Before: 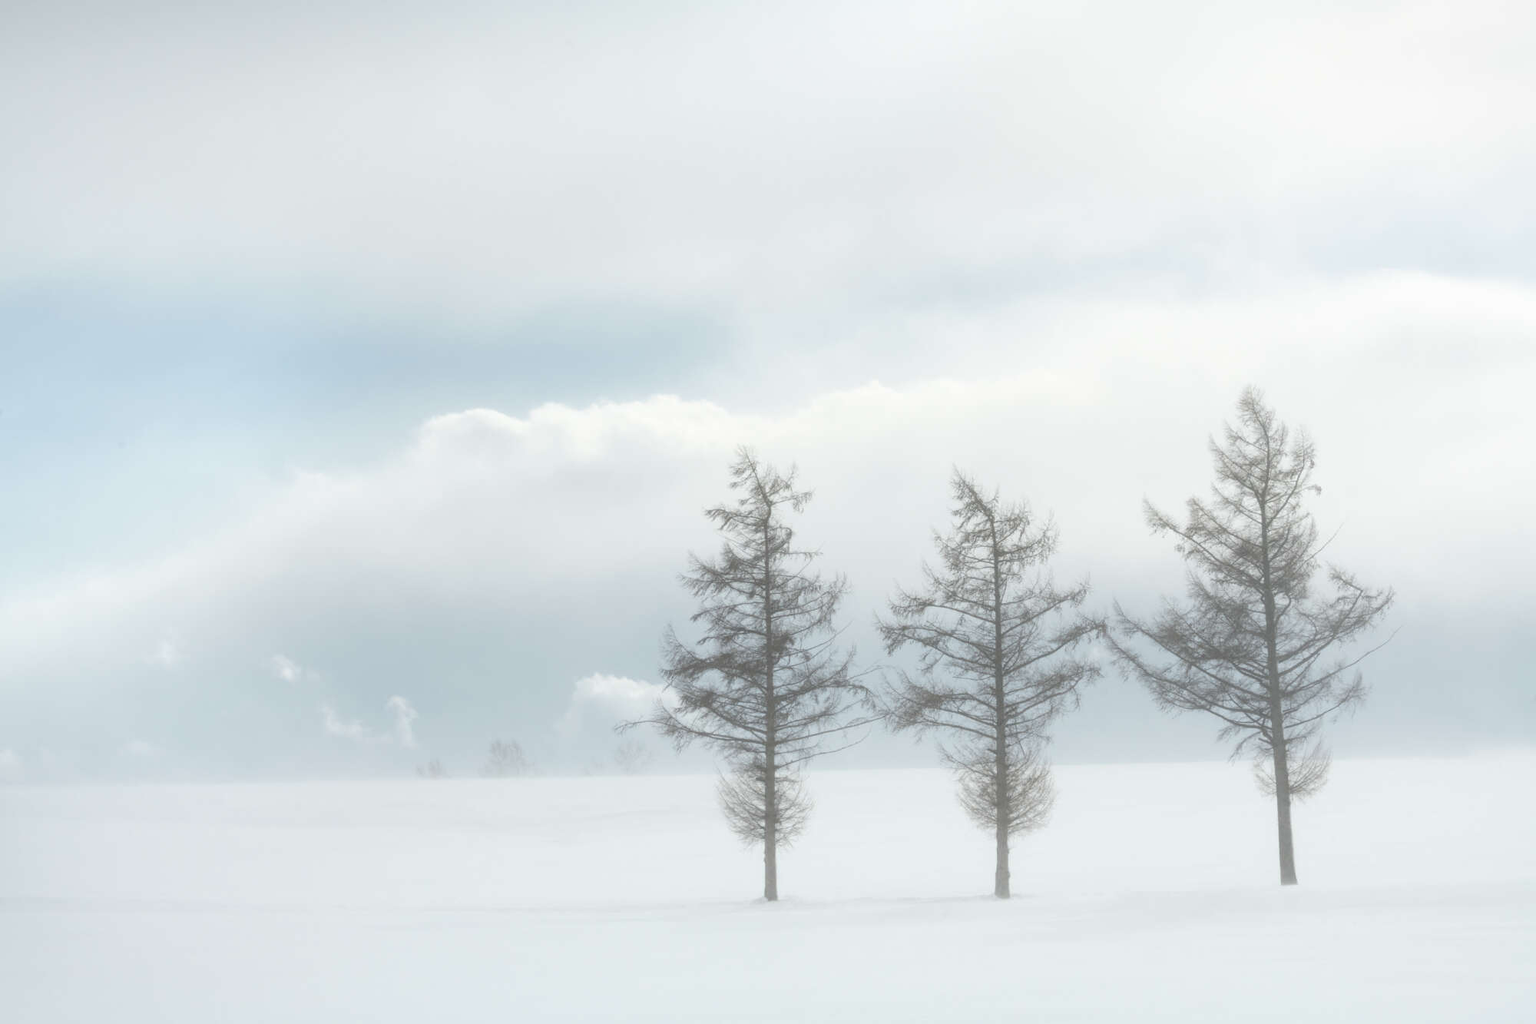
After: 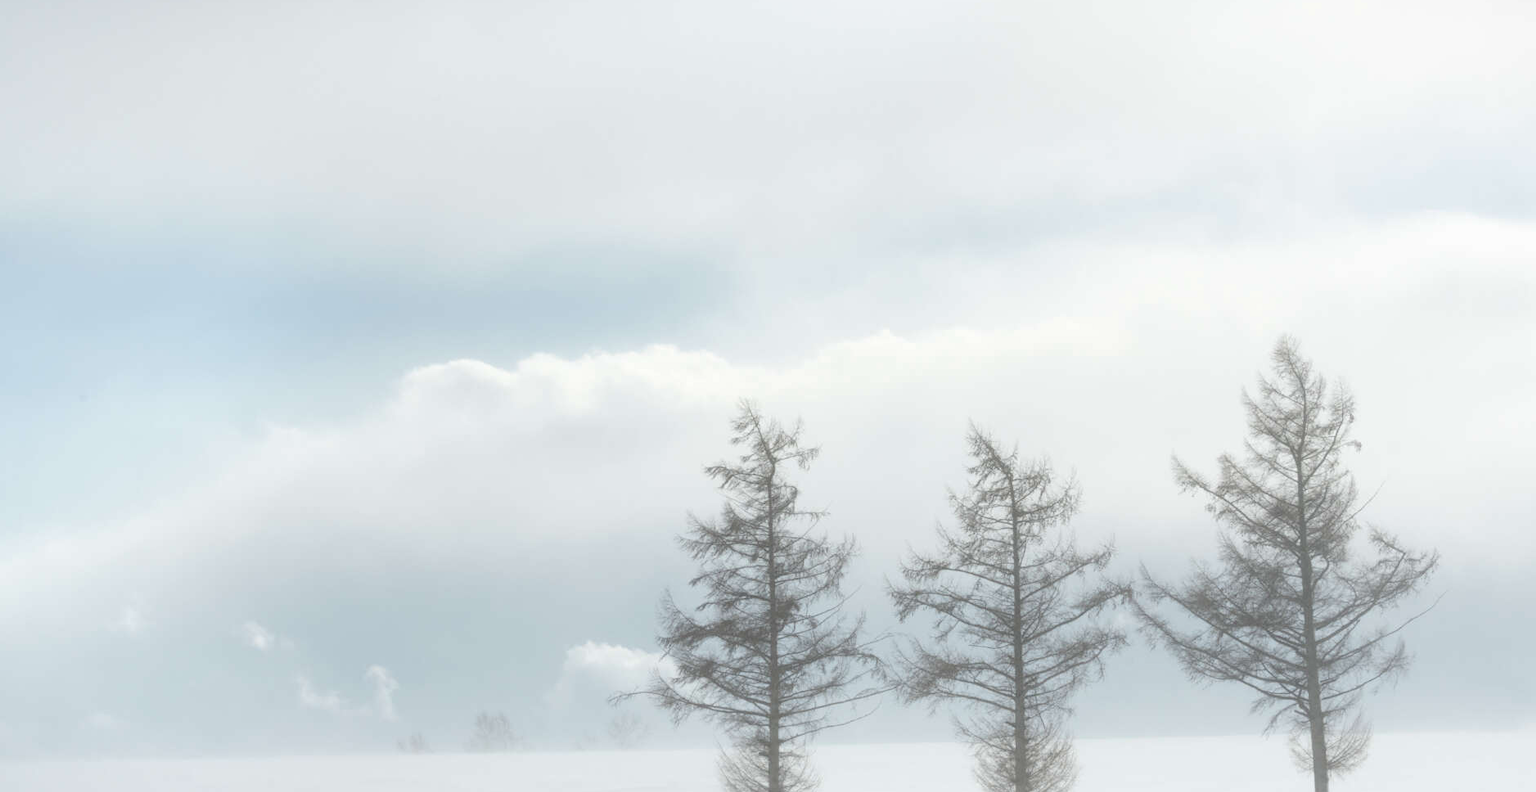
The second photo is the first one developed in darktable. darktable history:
crop: left 2.875%, top 7.044%, right 3.249%, bottom 20.26%
color zones: curves: ch0 [(0, 0.558) (0.143, 0.559) (0.286, 0.529) (0.429, 0.505) (0.571, 0.5) (0.714, 0.5) (0.857, 0.5) (1, 0.558)]; ch1 [(0, 0.469) (0.01, 0.469) (0.12, 0.446) (0.248, 0.469) (0.5, 0.5) (0.748, 0.5) (0.99, 0.469) (1, 0.469)]
tone equalizer: on, module defaults
